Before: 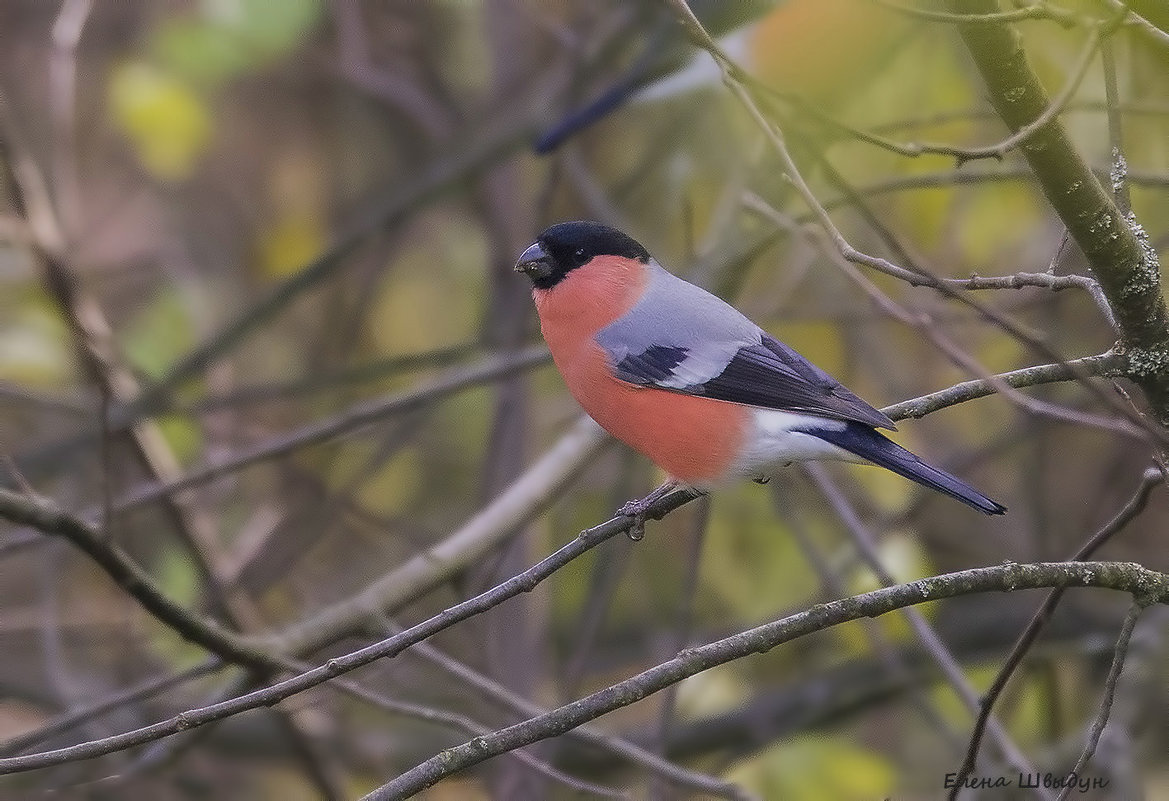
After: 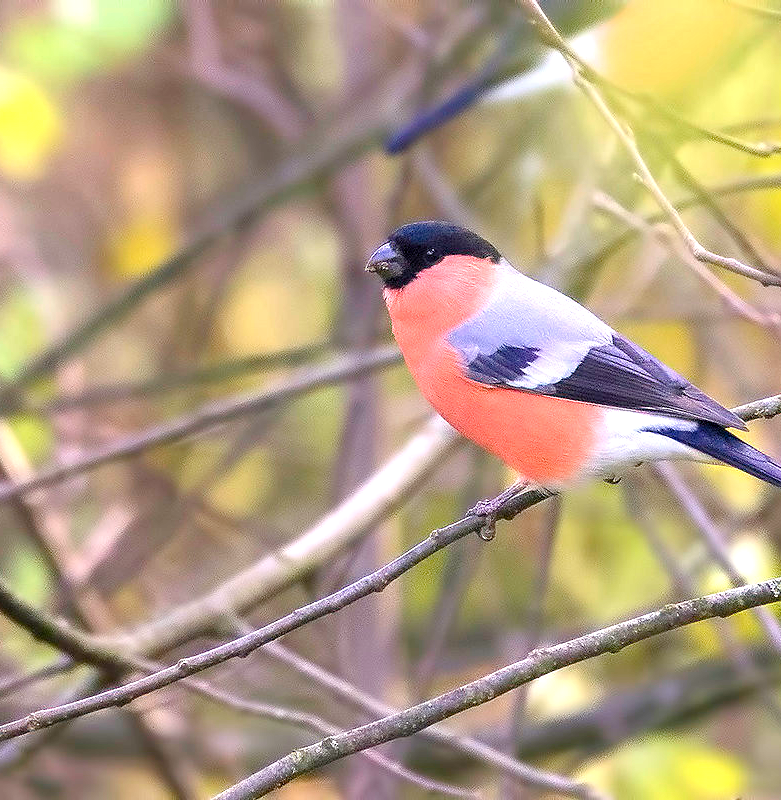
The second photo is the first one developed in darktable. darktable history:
color balance rgb: perceptual saturation grading › global saturation 20%, perceptual saturation grading › highlights -25.911%, perceptual saturation grading › shadows 24.299%, global vibrance 20%
crop and rotate: left 12.764%, right 20.42%
exposure: black level correction 0.001, exposure 1 EV, compensate highlight preservation false
local contrast: mode bilateral grid, contrast 9, coarseness 25, detail 115%, midtone range 0.2
tone equalizer: -8 EV -0.44 EV, -7 EV -0.377 EV, -6 EV -0.314 EV, -5 EV -0.236 EV, -3 EV 0.223 EV, -2 EV 0.357 EV, -1 EV 0.406 EV, +0 EV 0.428 EV
